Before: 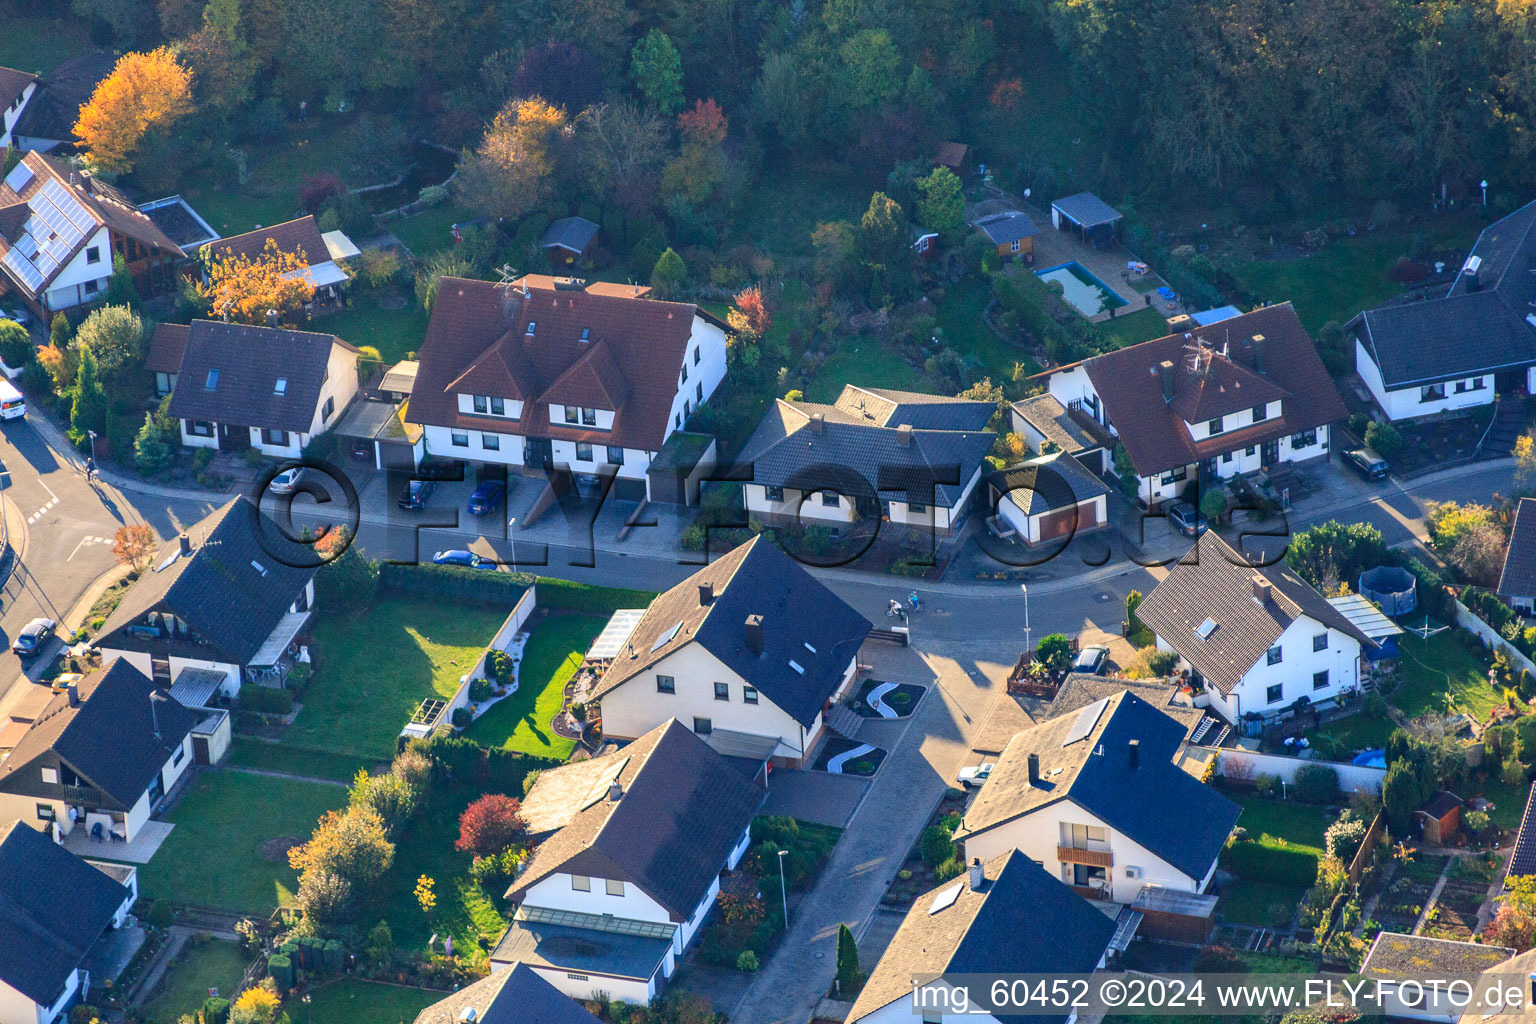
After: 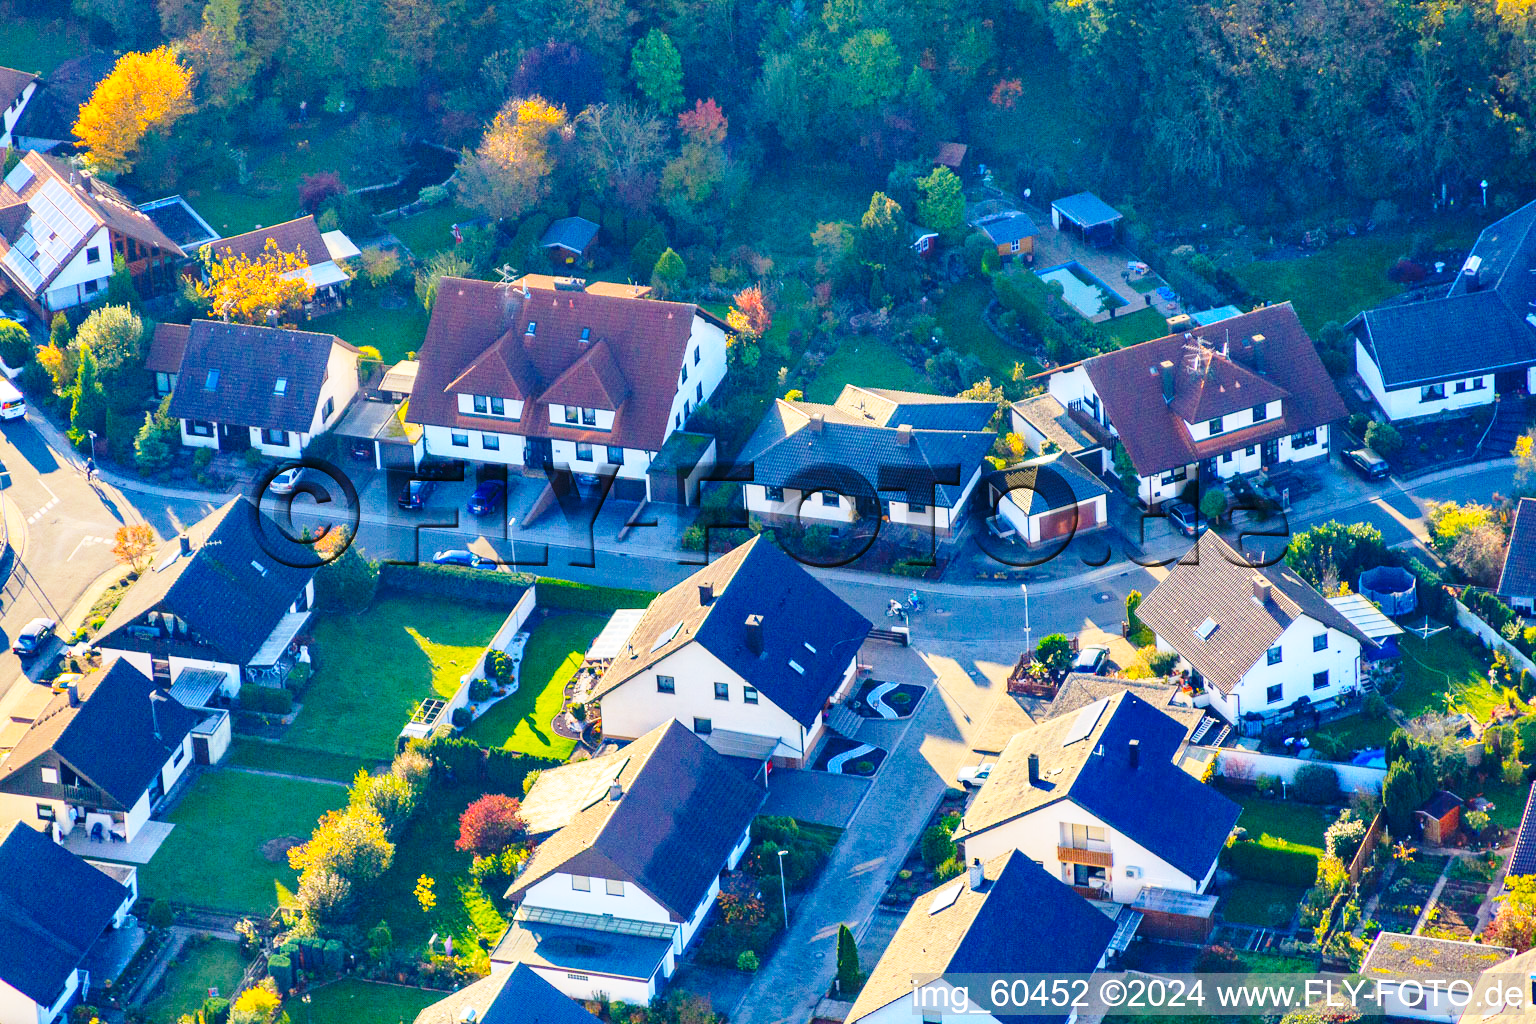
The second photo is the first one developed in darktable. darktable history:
shadows and highlights: low approximation 0.01, soften with gaussian
color balance rgb: perceptual saturation grading › global saturation 25.468%, global vibrance 24.114%
base curve: curves: ch0 [(0, 0) (0.028, 0.03) (0.121, 0.232) (0.46, 0.748) (0.859, 0.968) (1, 1)], preserve colors none
